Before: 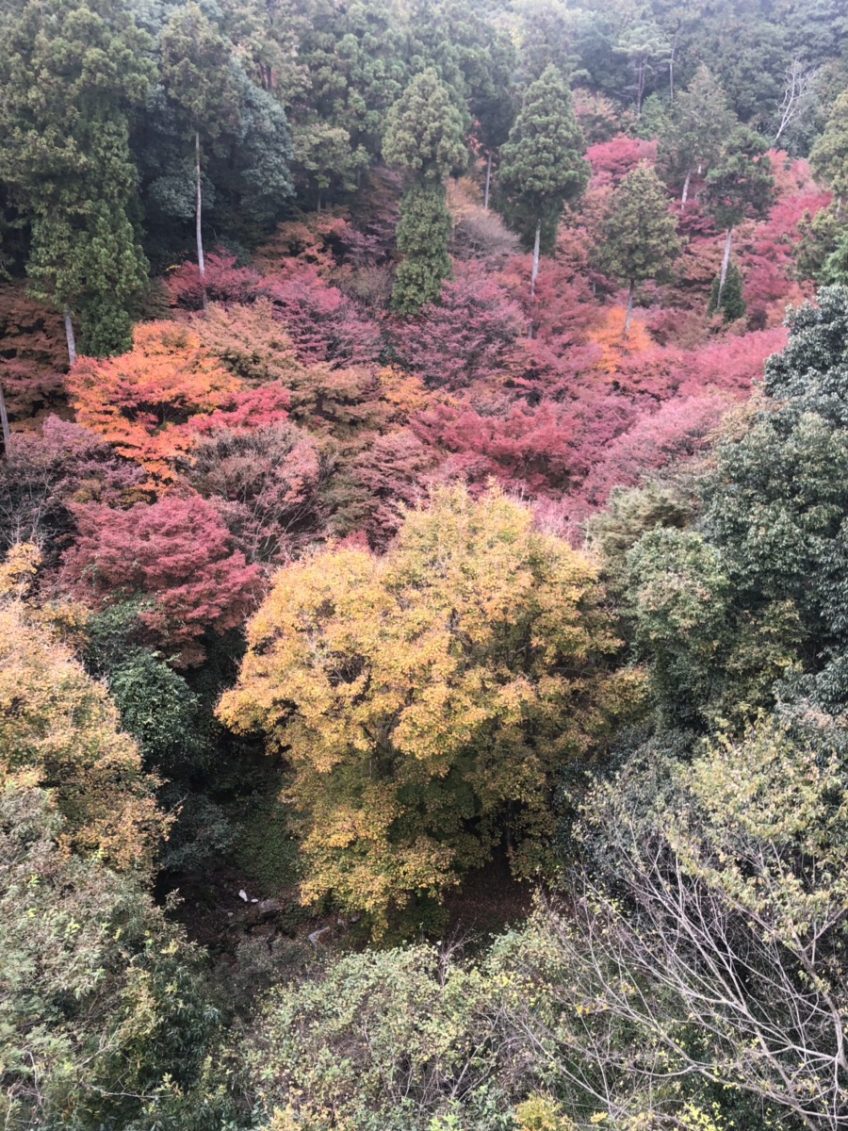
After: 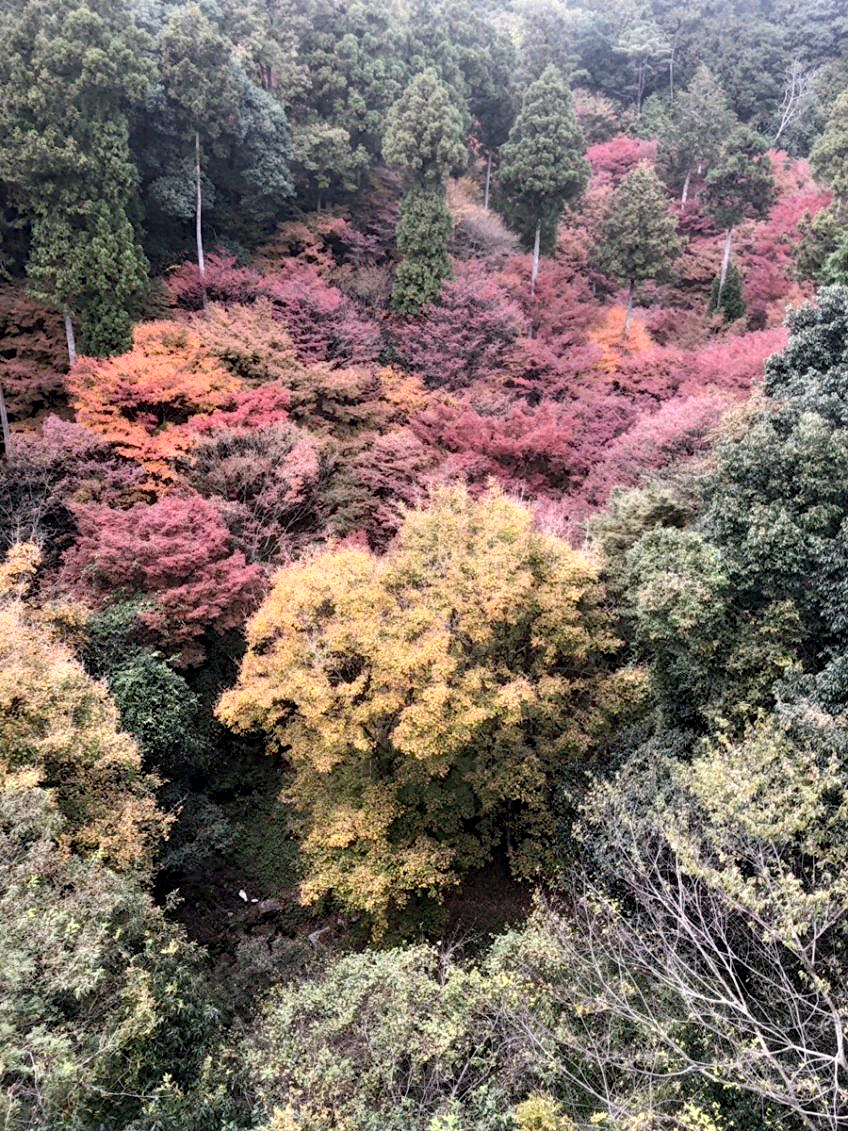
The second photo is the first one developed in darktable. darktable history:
diffuse or sharpen "deblur": iterations 25, radius span 10, edge sensitivity 3, edge threshold 1, 1st order anisotropy 100%, 3rd order anisotropy 100%, 1st order speed -25%, 2nd order speed 12.5%, 3rd order speed -50%, 4th order speed 25%
diffuse or sharpen "sharpen": edge sensitivity 1, 1st order anisotropy 100%, 2nd order anisotropy 100%, 3rd order anisotropy 100%, 4th order anisotropy 100%, 1st order speed -25%, 2nd order speed -25%, 3rd order speed -29.87%, 4th order speed -30.13%
contrast equalizer "1": y [[0.514, 0.573, 0.581, 0.508, 0.5, 0.5], [0.5 ×6], [0.5 ×6], [0 ×6], [0 ×6]]
